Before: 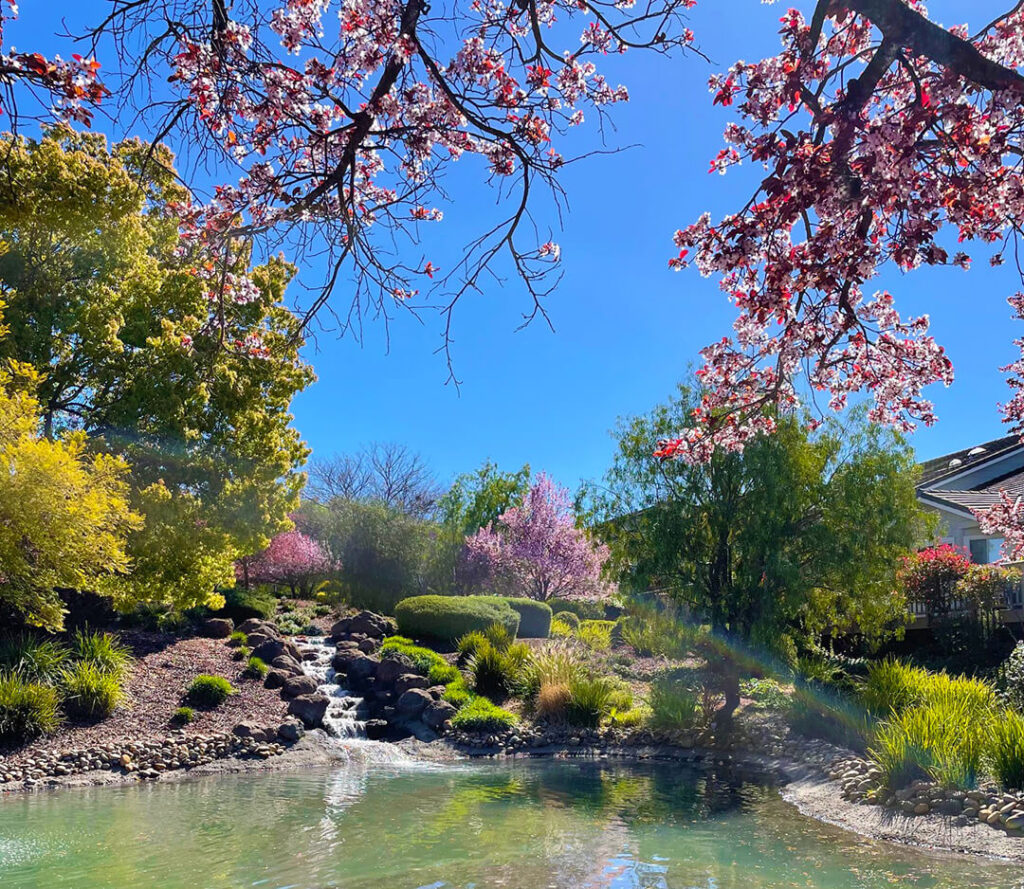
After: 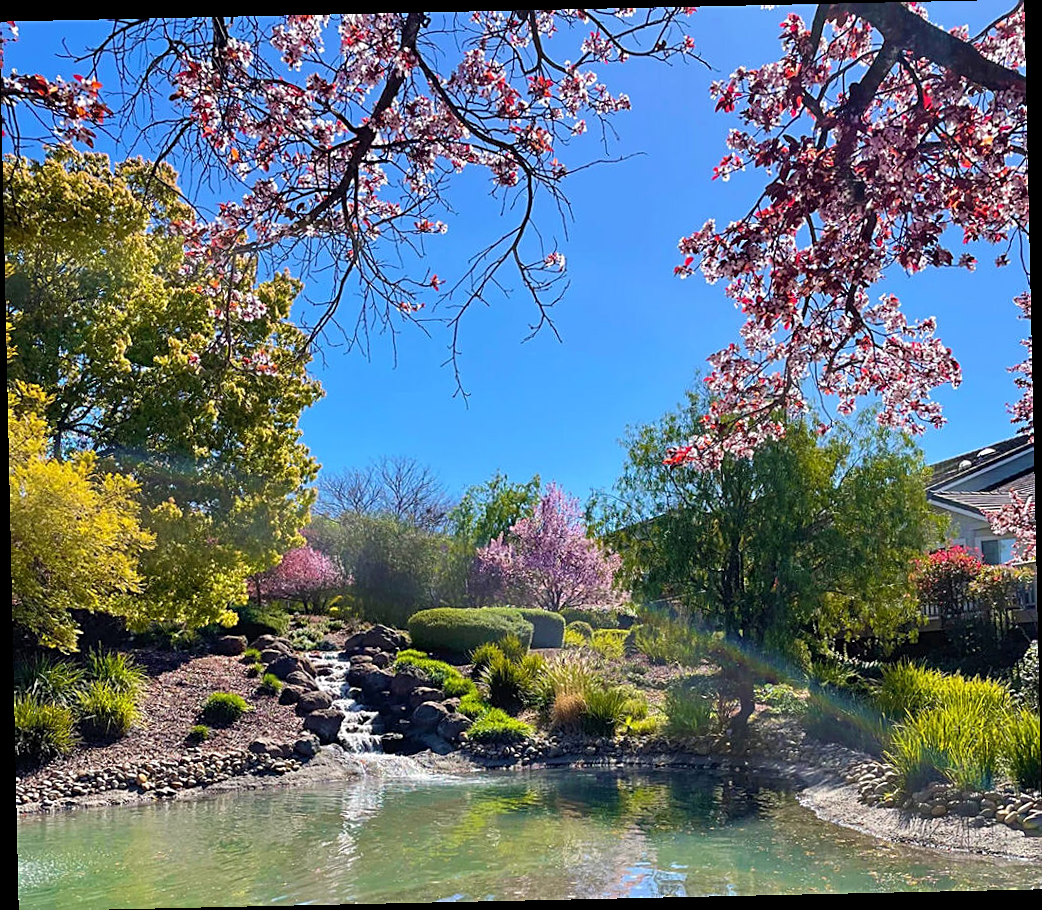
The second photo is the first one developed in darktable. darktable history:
rotate and perspective: rotation -1.24°, automatic cropping off
sharpen: on, module defaults
